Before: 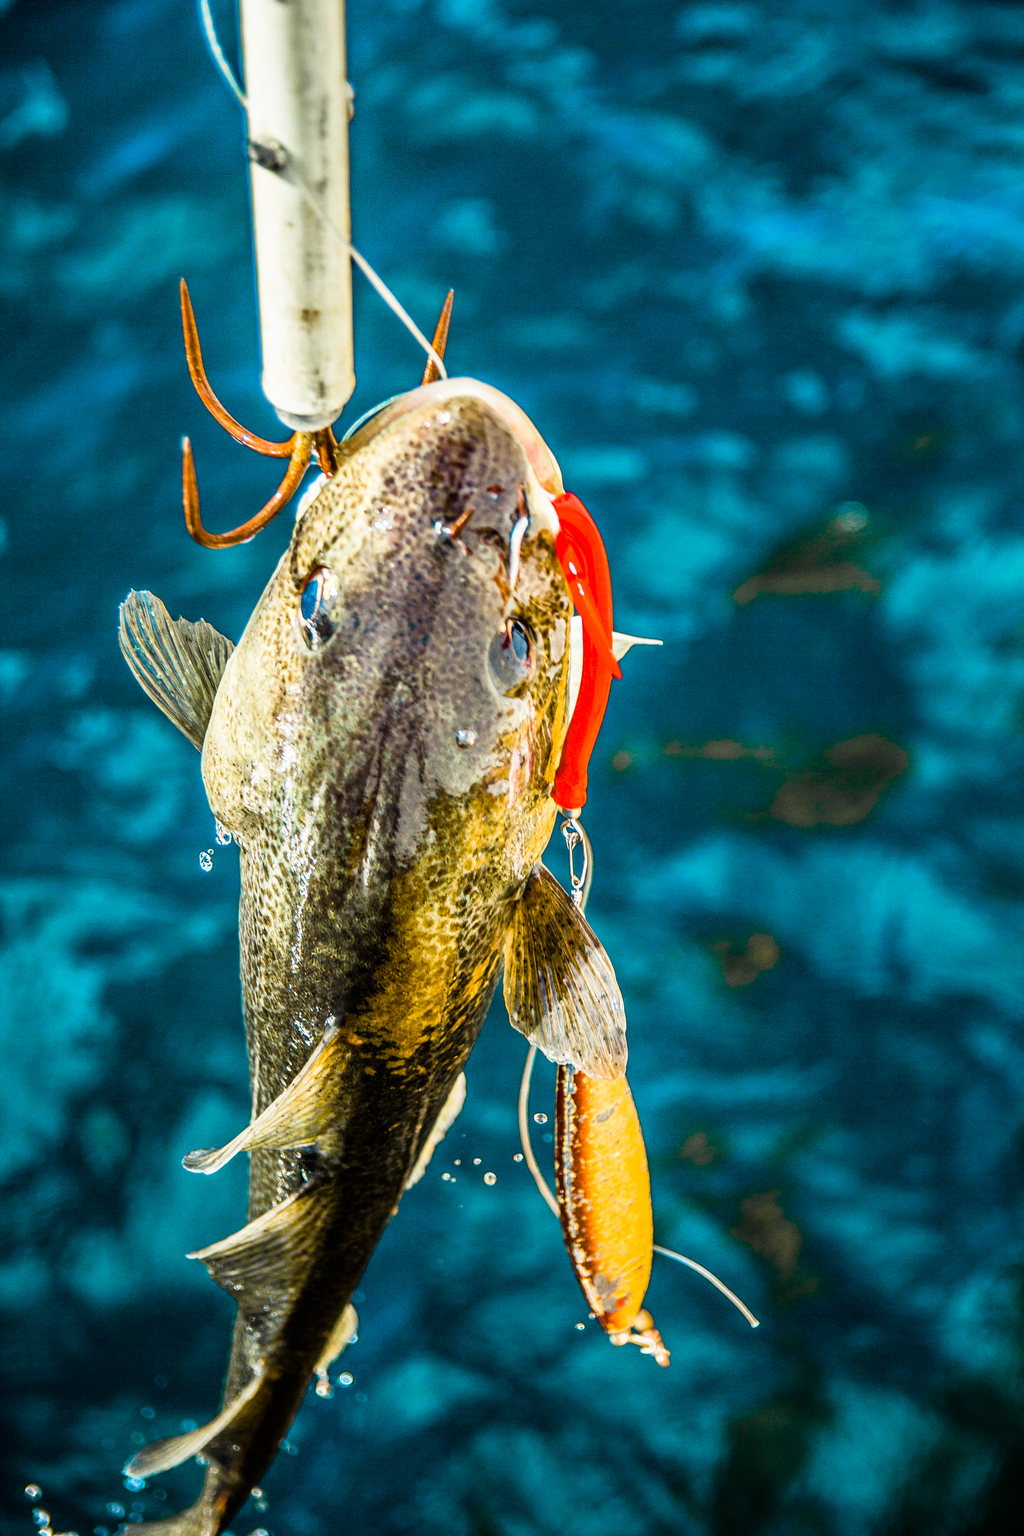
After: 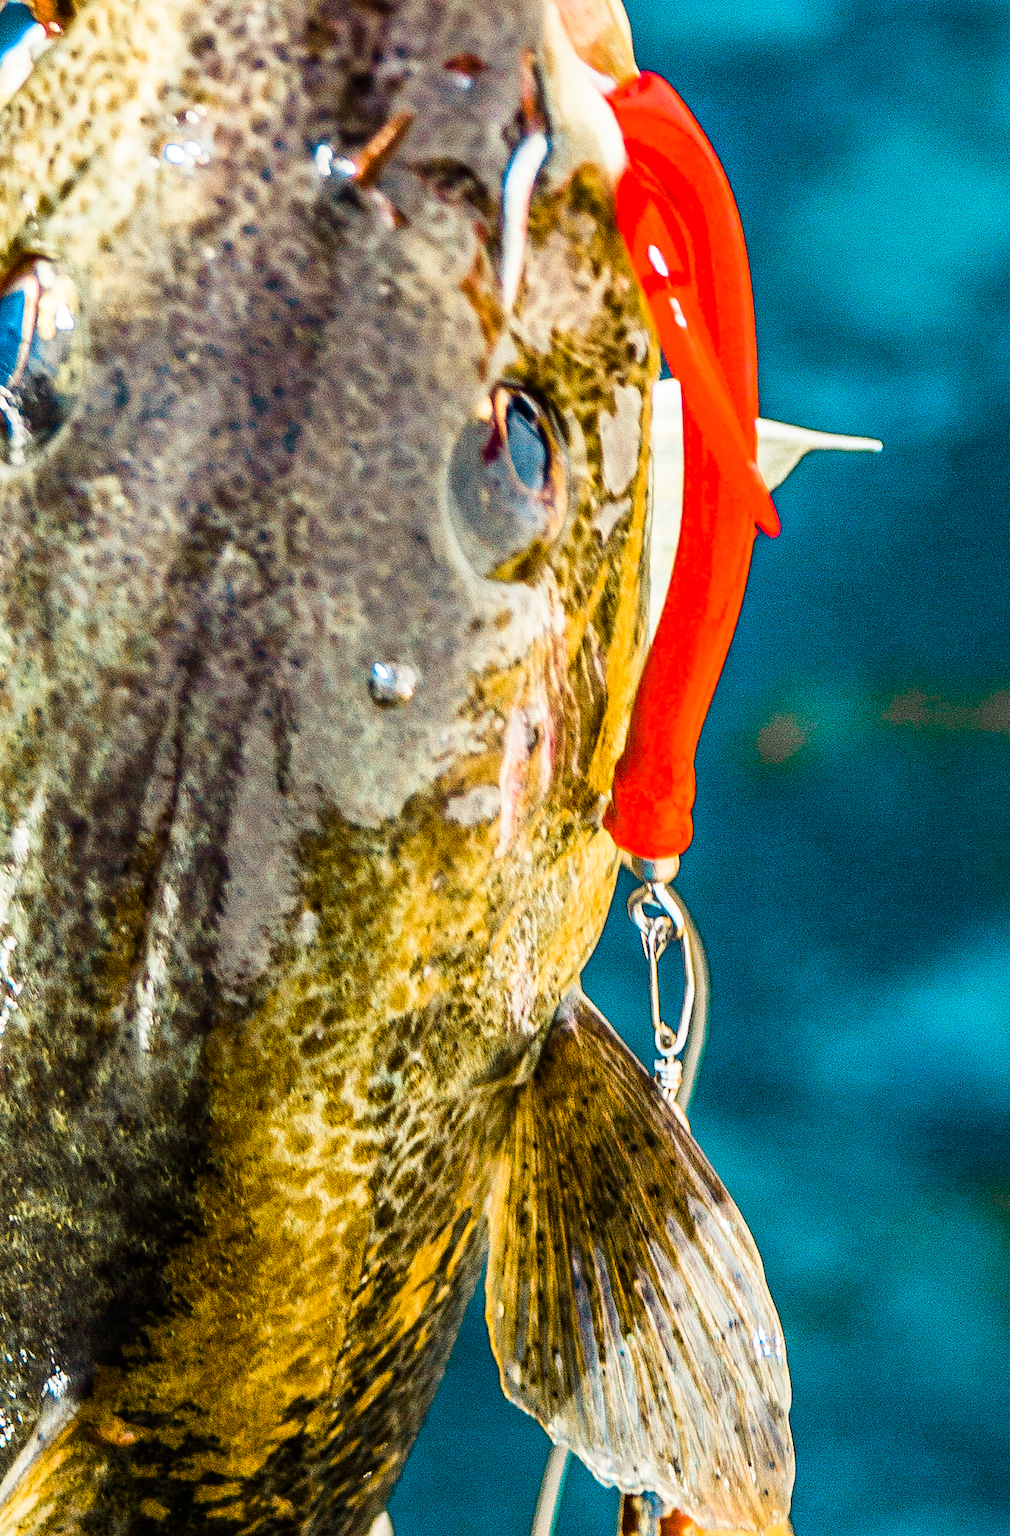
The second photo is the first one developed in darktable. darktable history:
crop: left 30.068%, top 30.186%, right 30.192%, bottom 29.552%
